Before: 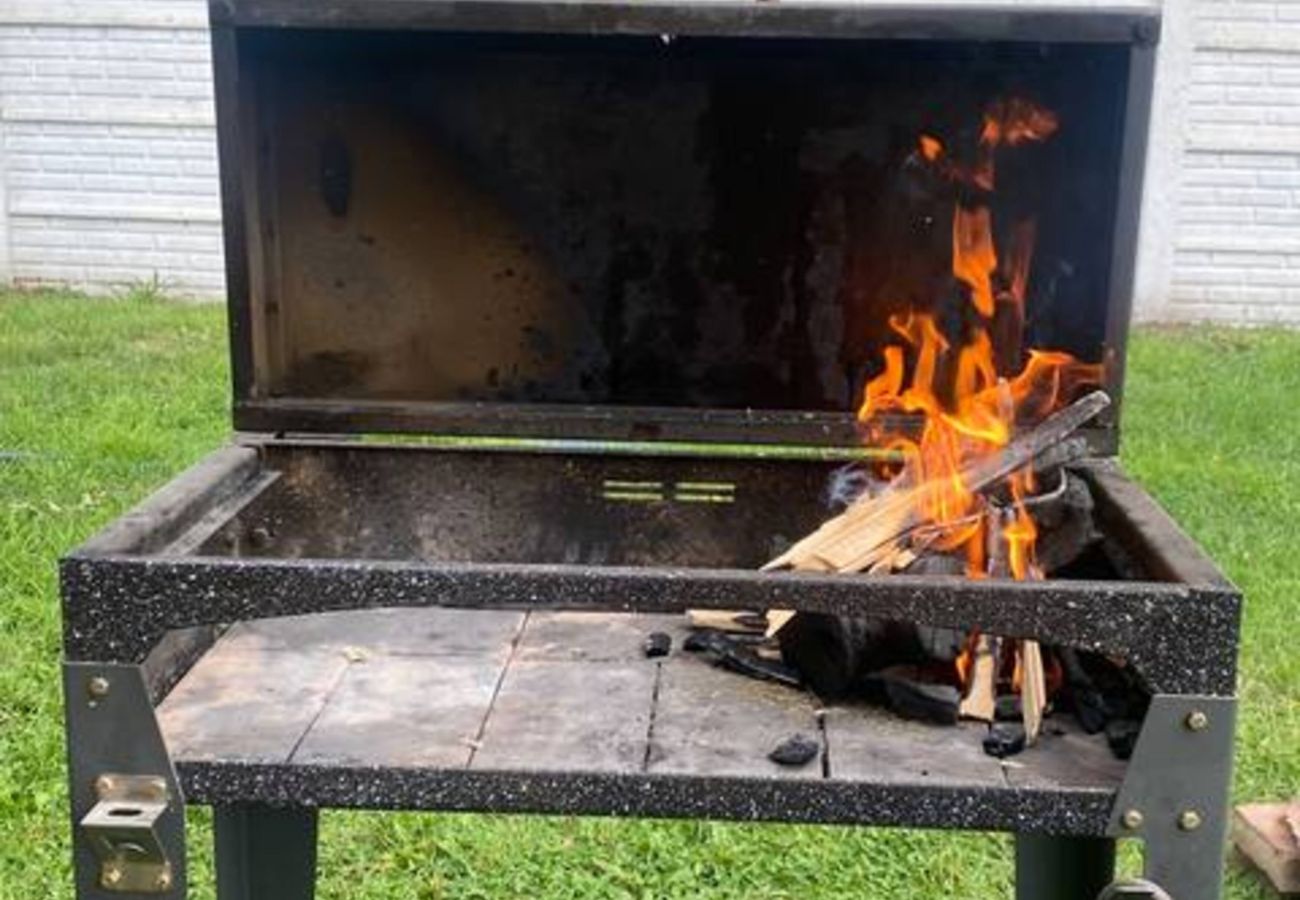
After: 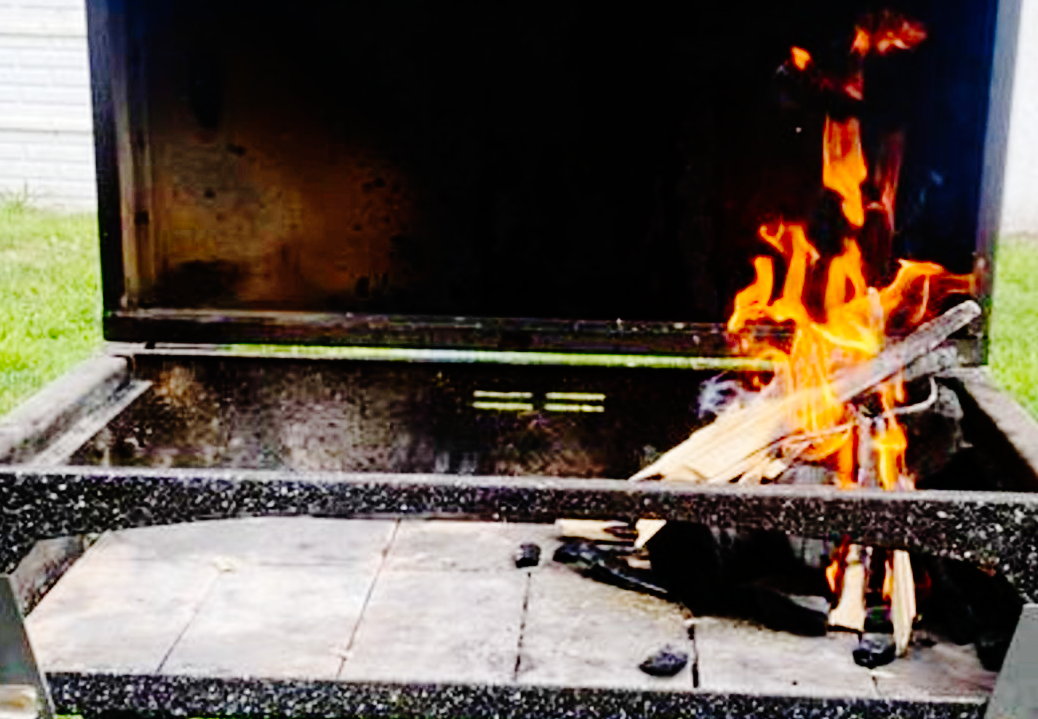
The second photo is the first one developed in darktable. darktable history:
base curve: curves: ch0 [(0, 0) (0.036, 0.01) (0.123, 0.254) (0.258, 0.504) (0.507, 0.748) (1, 1)], preserve colors none
crop and rotate: left 10.071%, top 10.071%, right 10.02%, bottom 10.02%
